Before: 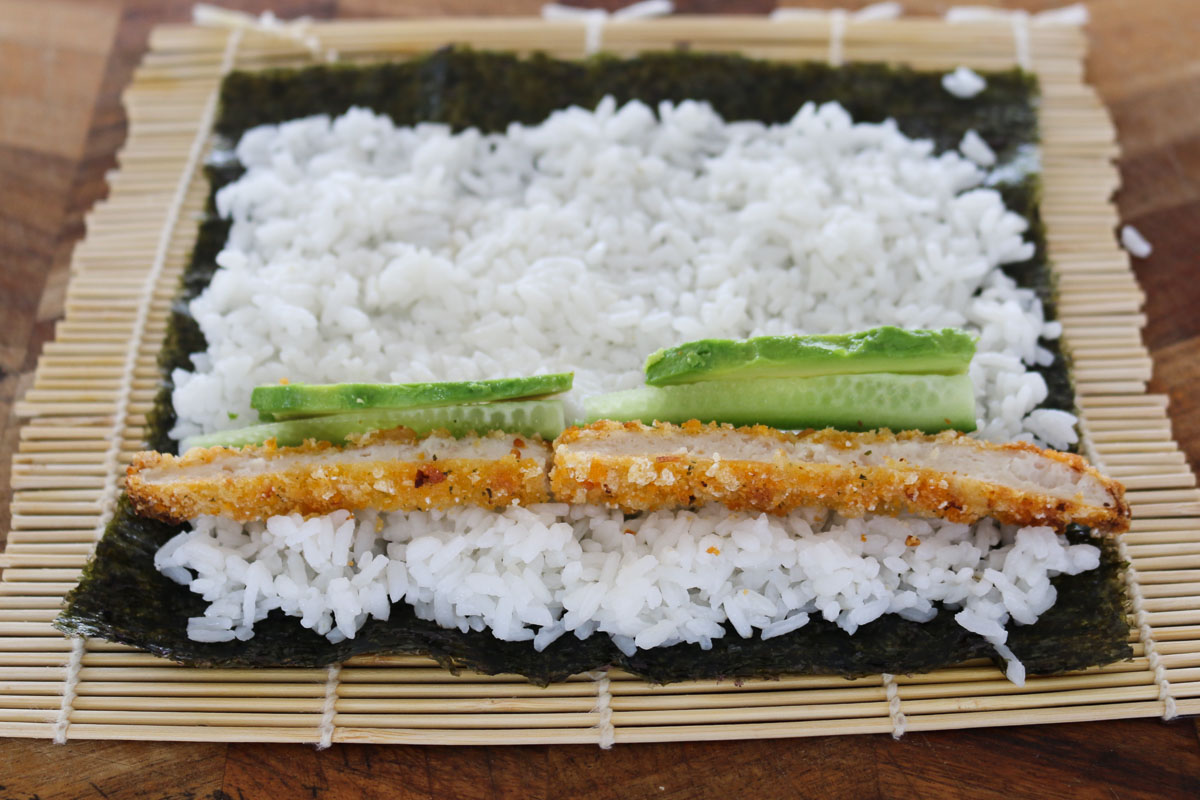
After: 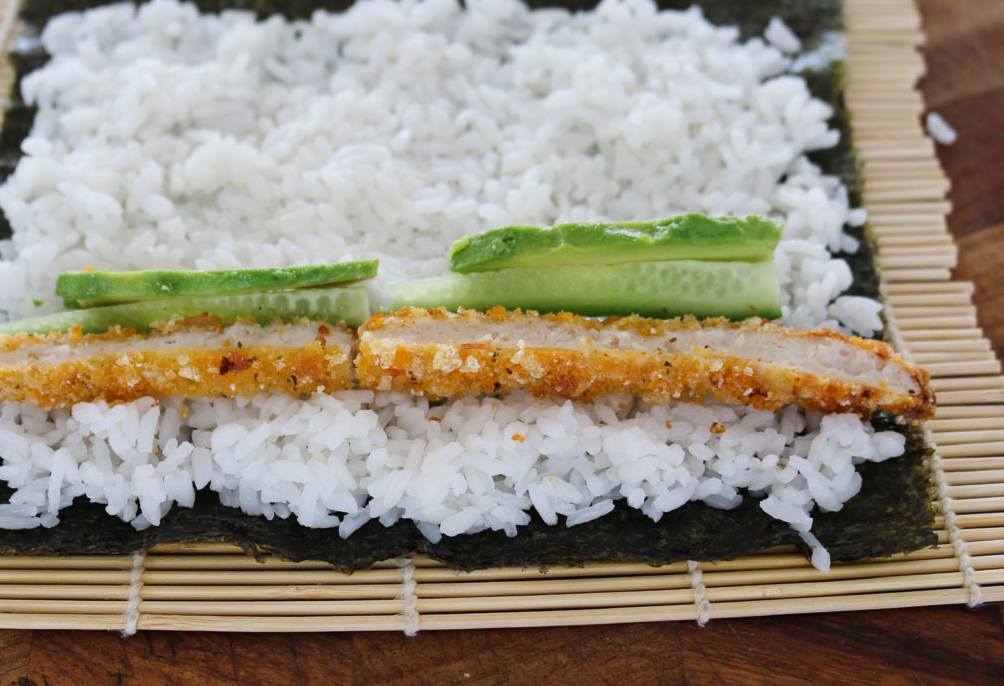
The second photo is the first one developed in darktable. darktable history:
color zones: curves: ch0 [(0, 0.5) (0.143, 0.5) (0.286, 0.5) (0.429, 0.5) (0.571, 0.5) (0.714, 0.476) (0.857, 0.5) (1, 0.5)]; ch2 [(0, 0.5) (0.143, 0.5) (0.286, 0.5) (0.429, 0.5) (0.571, 0.5) (0.714, 0.487) (0.857, 0.5) (1, 0.5)]
crop: left 16.315%, top 14.246%
